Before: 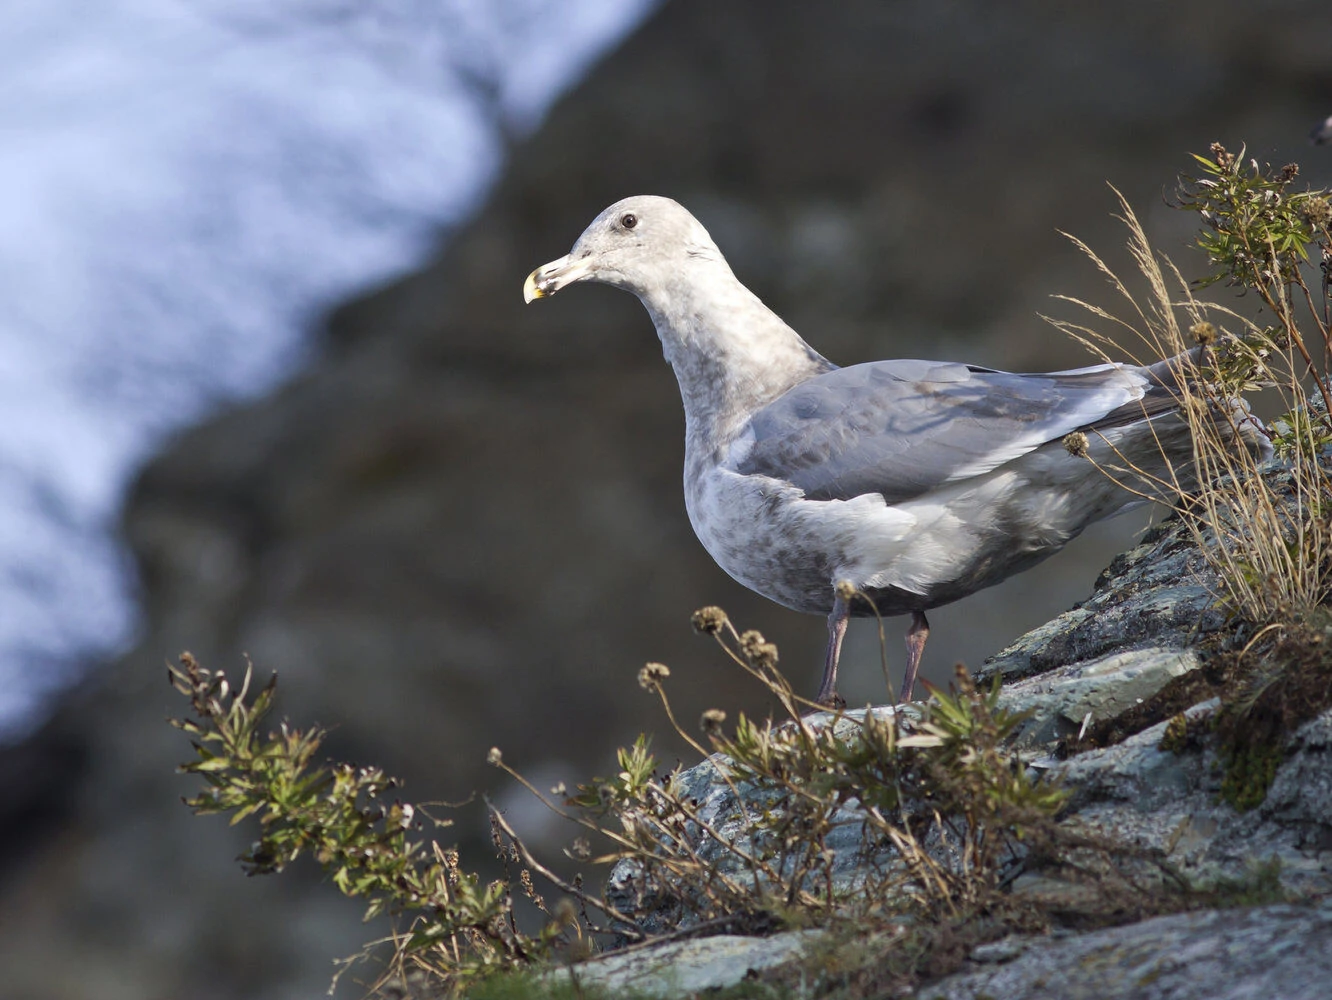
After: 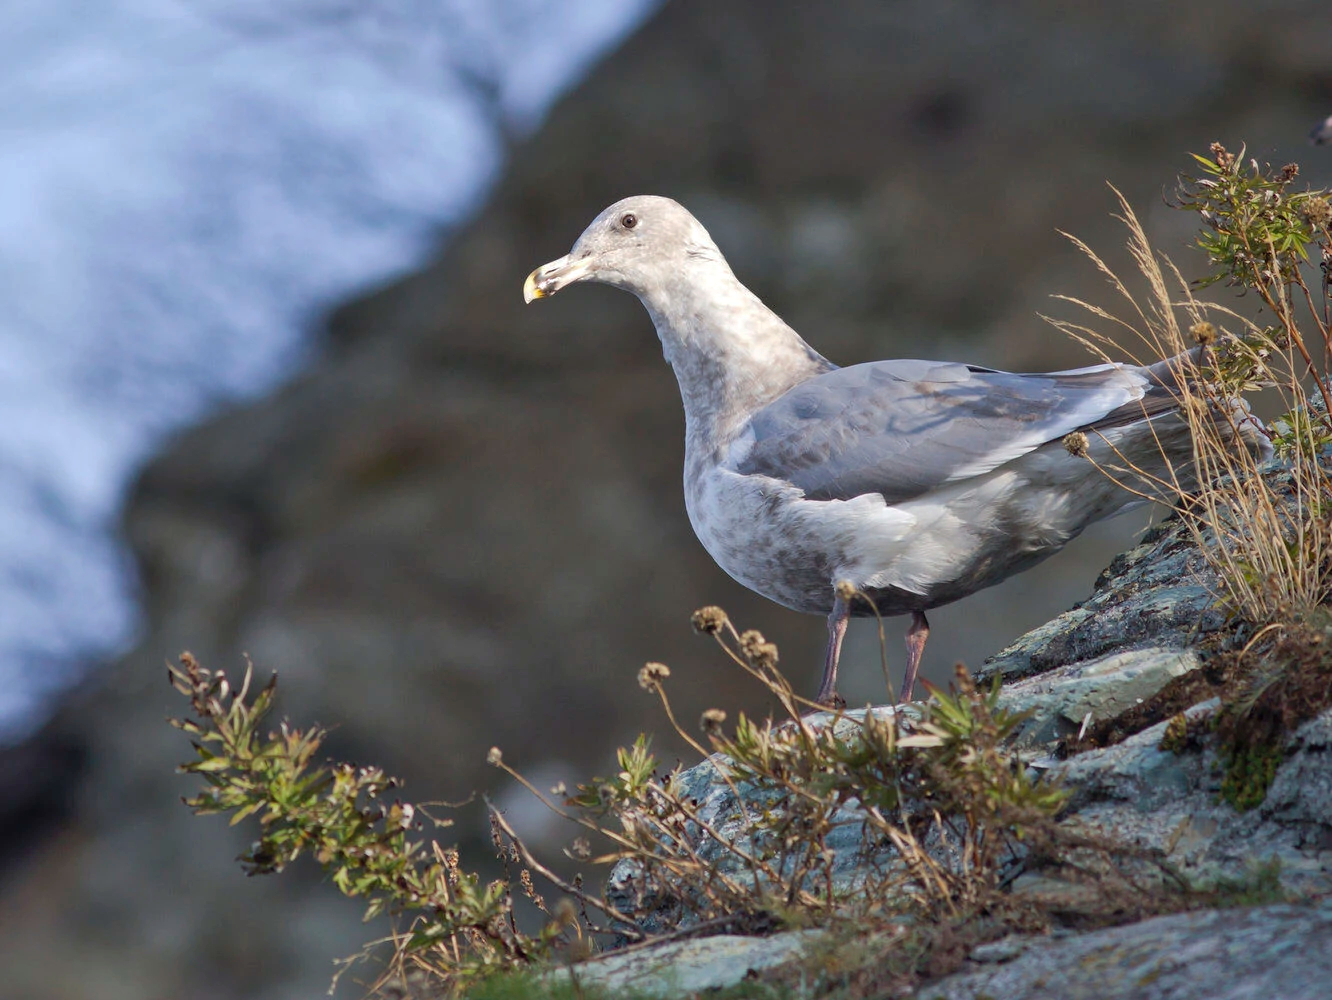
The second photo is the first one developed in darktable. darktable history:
shadows and highlights: on, module defaults
exposure: exposure 0.02 EV, compensate highlight preservation false
